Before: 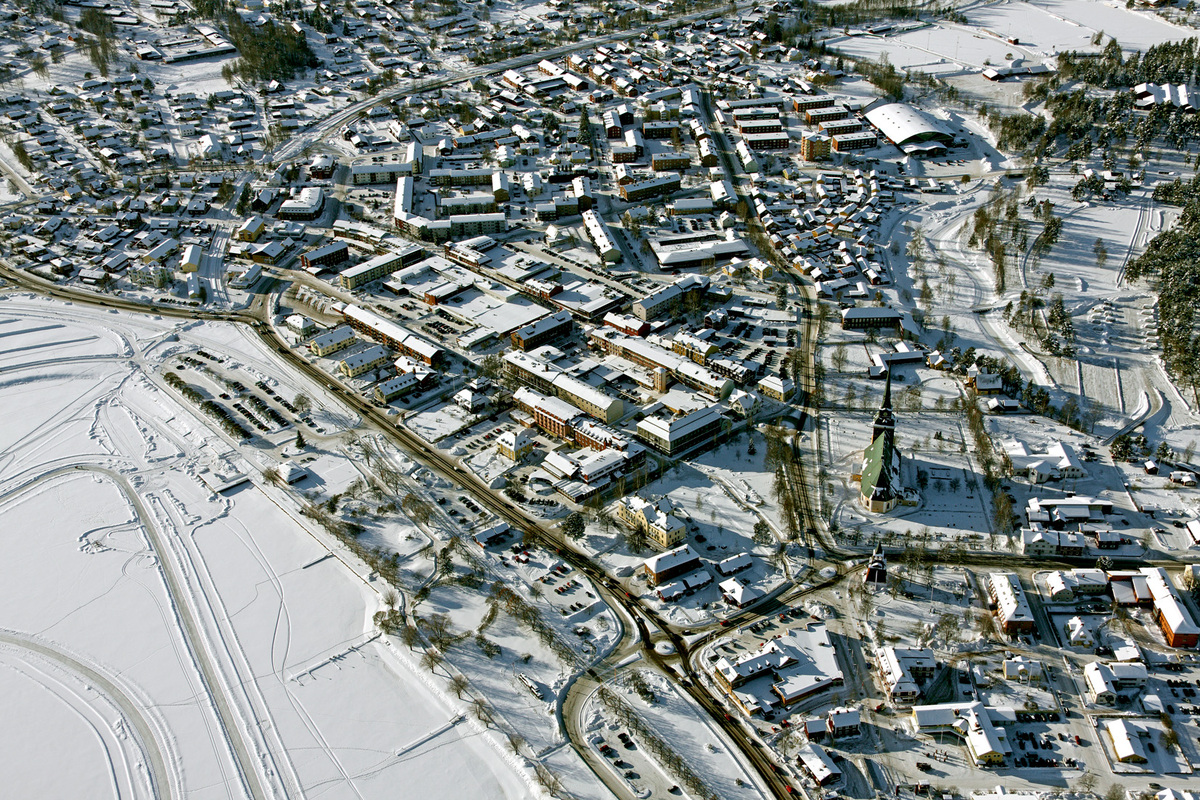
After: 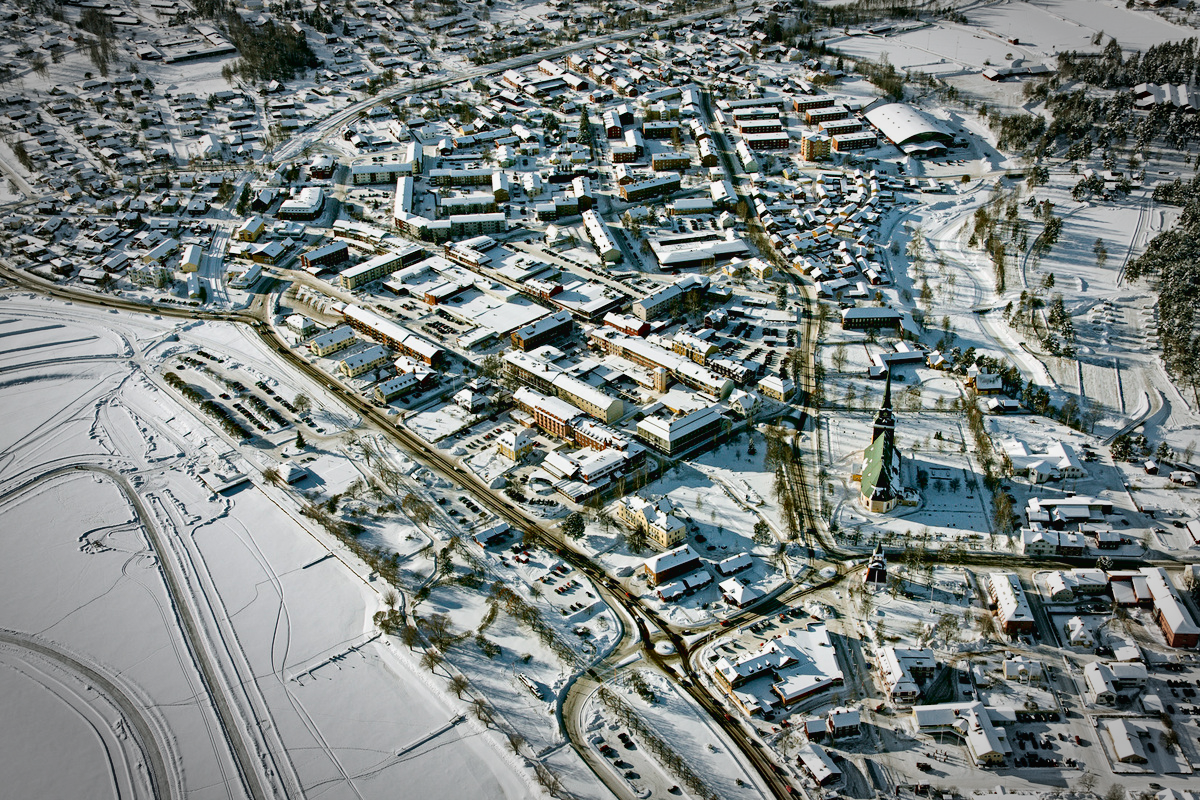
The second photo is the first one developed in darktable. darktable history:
vignetting: fall-off start 70.7%, width/height ratio 1.333
shadows and highlights: white point adjustment 0.15, highlights -69.05, soften with gaussian
tone curve: curves: ch0 [(0, 0.021) (0.049, 0.044) (0.158, 0.113) (0.351, 0.331) (0.485, 0.505) (0.656, 0.696) (0.868, 0.887) (1, 0.969)]; ch1 [(0, 0) (0.322, 0.328) (0.434, 0.438) (0.473, 0.477) (0.502, 0.503) (0.522, 0.526) (0.564, 0.591) (0.602, 0.632) (0.677, 0.701) (0.859, 0.885) (1, 1)]; ch2 [(0, 0) (0.33, 0.301) (0.452, 0.434) (0.502, 0.505) (0.535, 0.554) (0.565, 0.598) (0.618, 0.629) (1, 1)], color space Lab, linked channels, preserve colors none
haze removal: adaptive false
